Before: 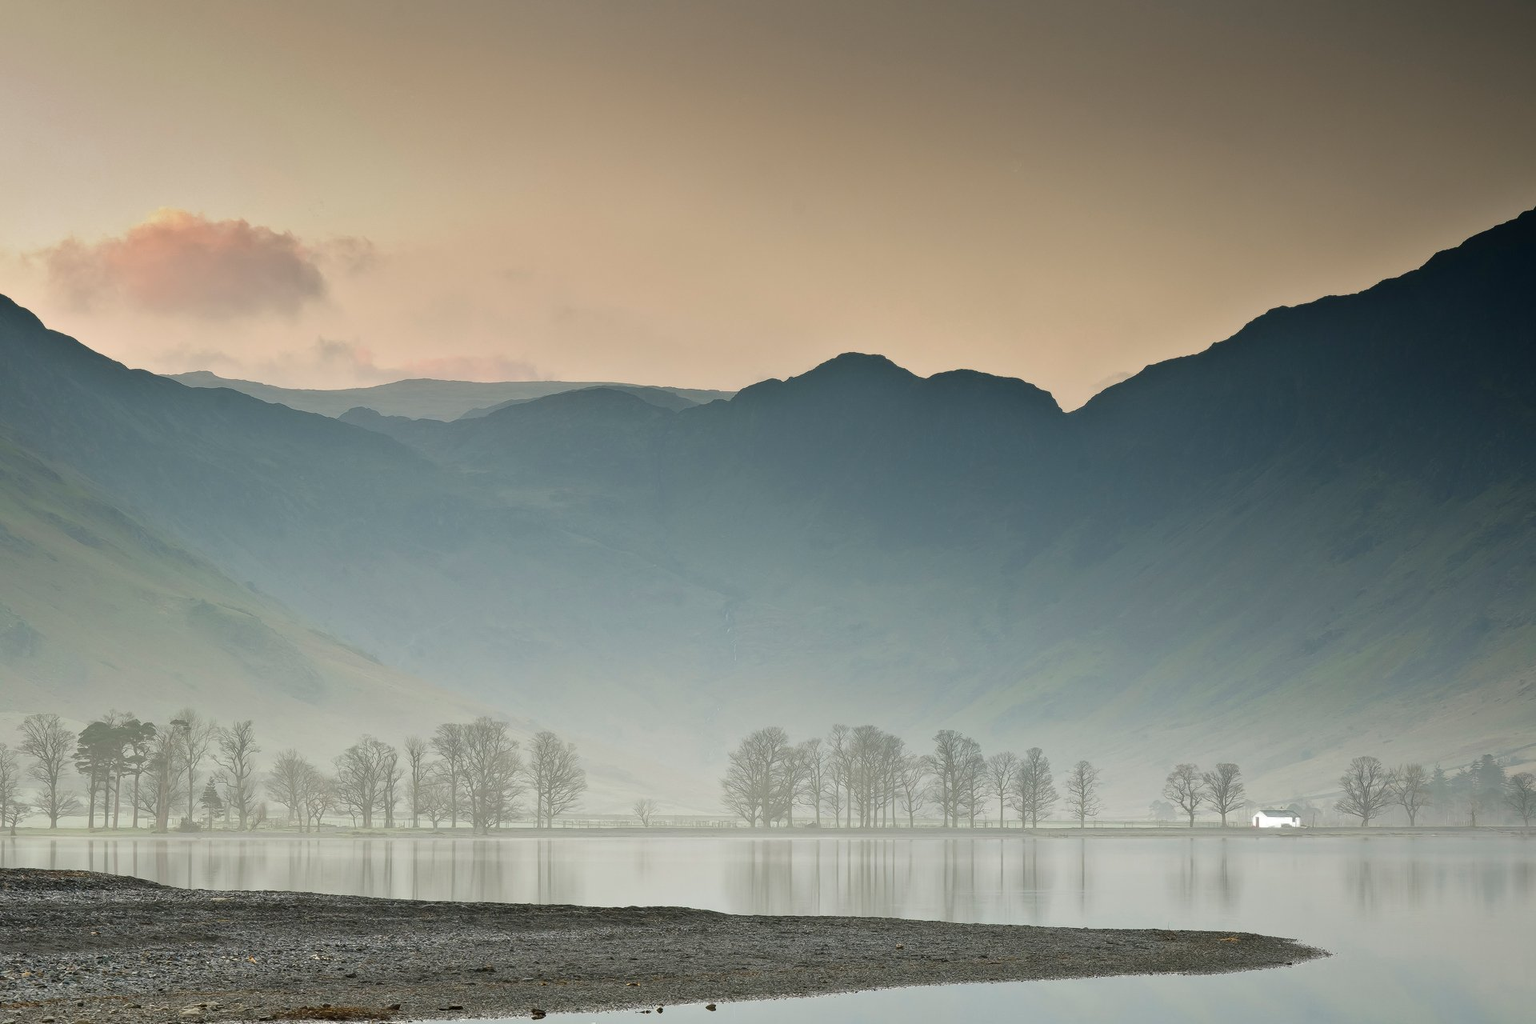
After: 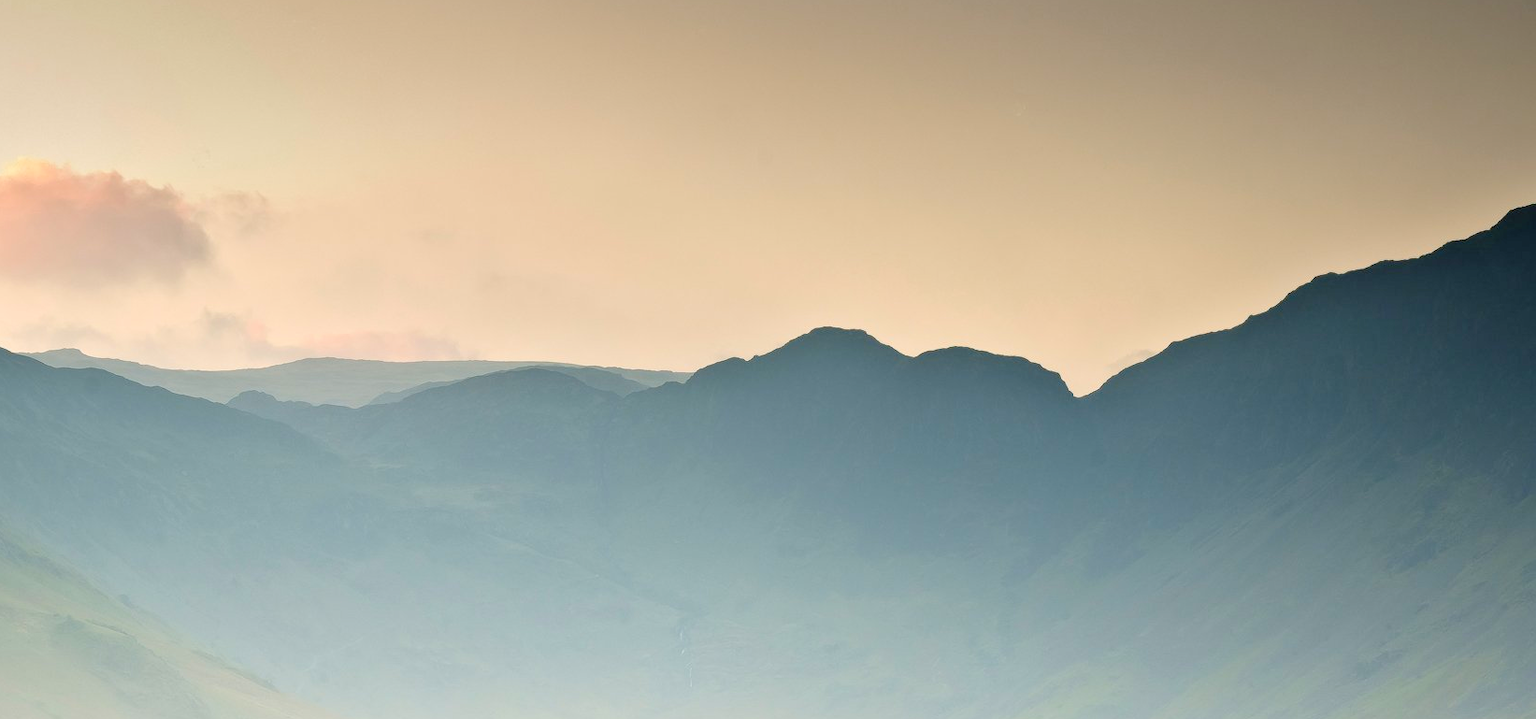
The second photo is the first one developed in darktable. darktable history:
levels: levels [0.044, 0.416, 0.908]
crop and rotate: left 9.413%, top 7.184%, right 5.004%, bottom 32.624%
